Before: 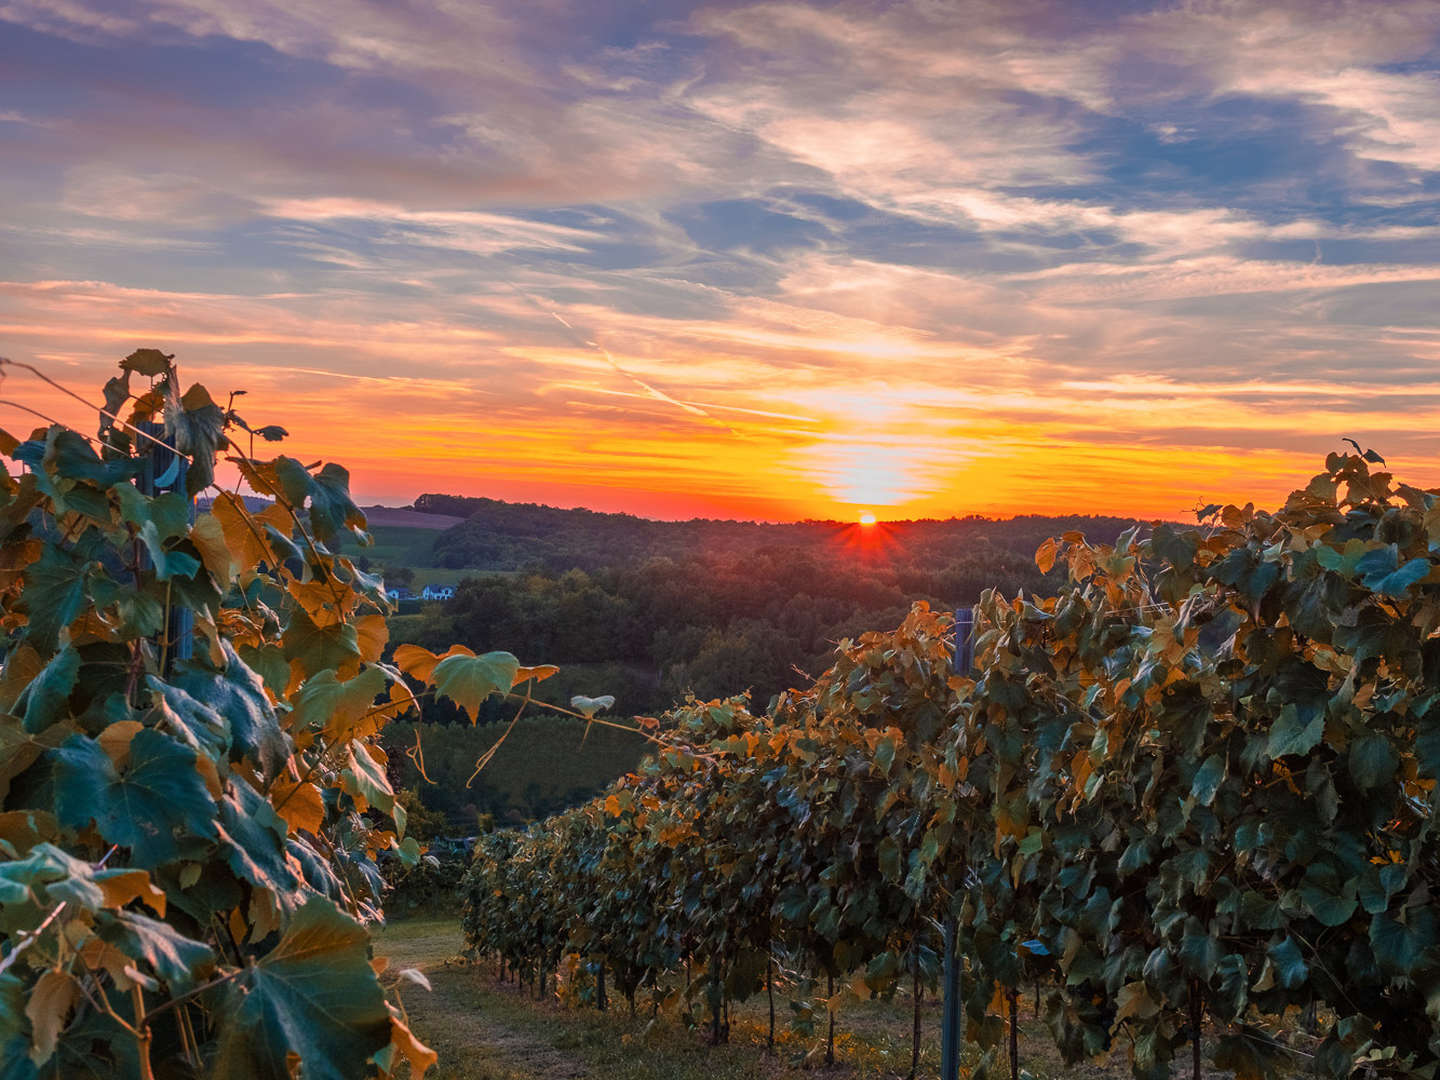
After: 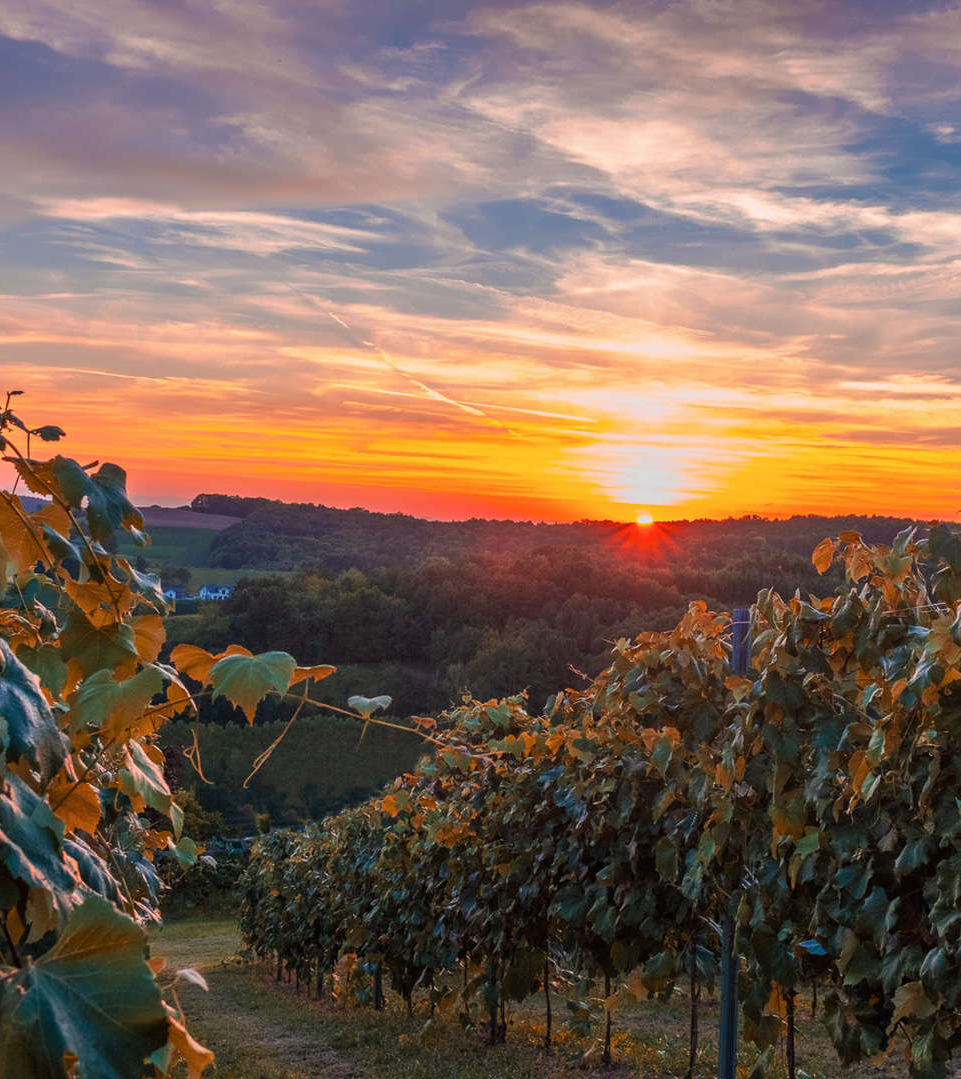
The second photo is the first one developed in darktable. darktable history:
crop and rotate: left 15.513%, right 17.732%
